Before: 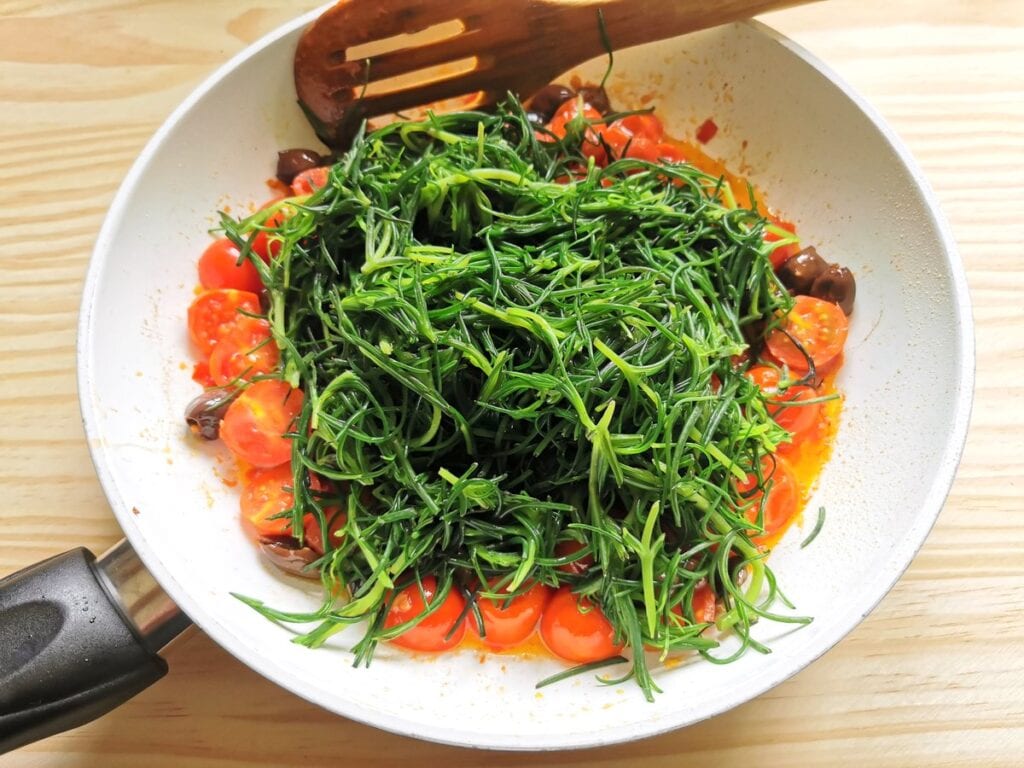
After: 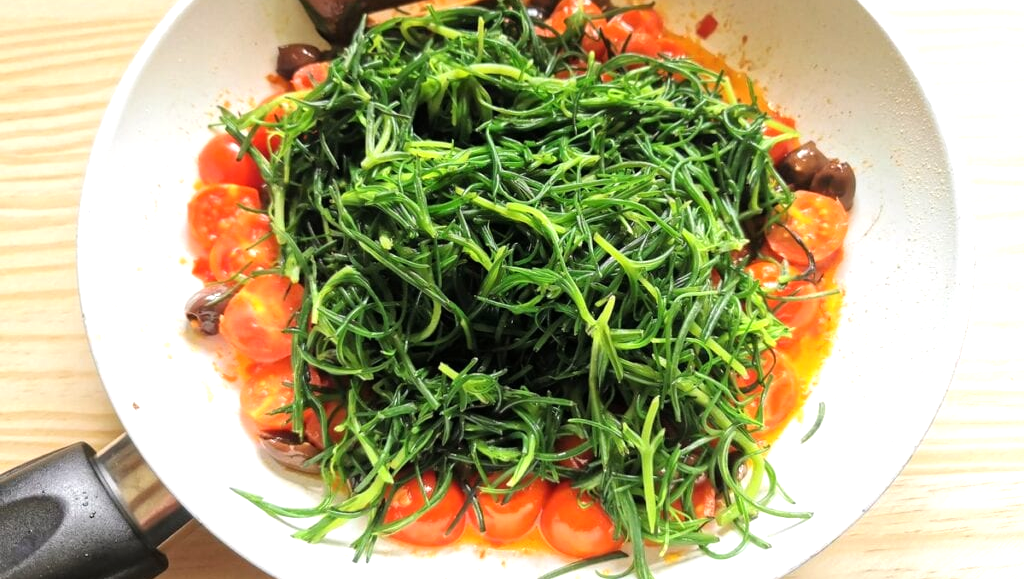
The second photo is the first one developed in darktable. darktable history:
crop: top 13.712%, bottom 10.876%
tone equalizer: -8 EV -0.418 EV, -7 EV -0.413 EV, -6 EV -0.33 EV, -5 EV -0.253 EV, -3 EV 0.215 EV, -2 EV 0.333 EV, -1 EV 0.402 EV, +0 EV 0.446 EV
